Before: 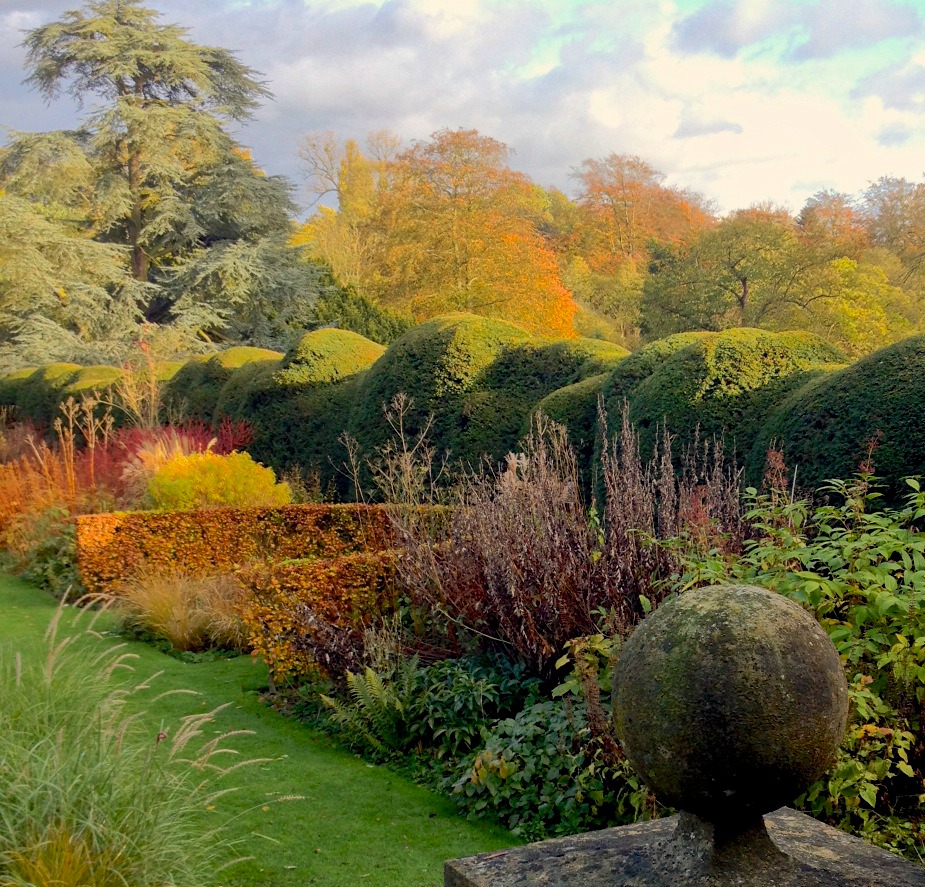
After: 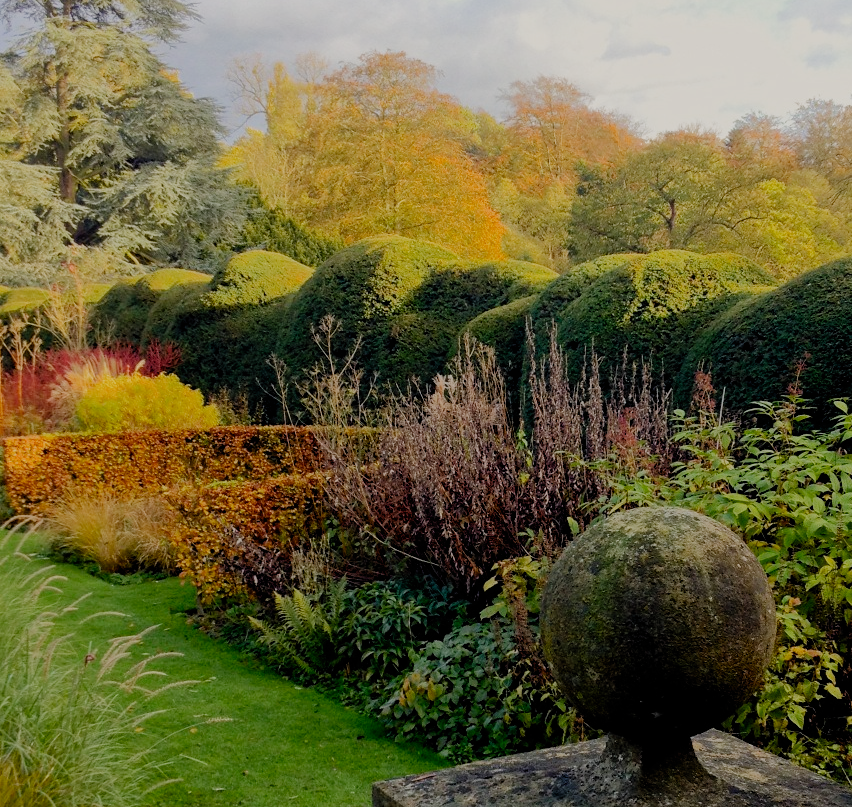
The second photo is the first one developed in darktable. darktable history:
crop and rotate: left 7.819%, top 8.933%
filmic rgb: black relative exposure -7.65 EV, white relative exposure 4.56 EV, threshold 3.06 EV, hardness 3.61, preserve chrominance no, color science v5 (2021), enable highlight reconstruction true
